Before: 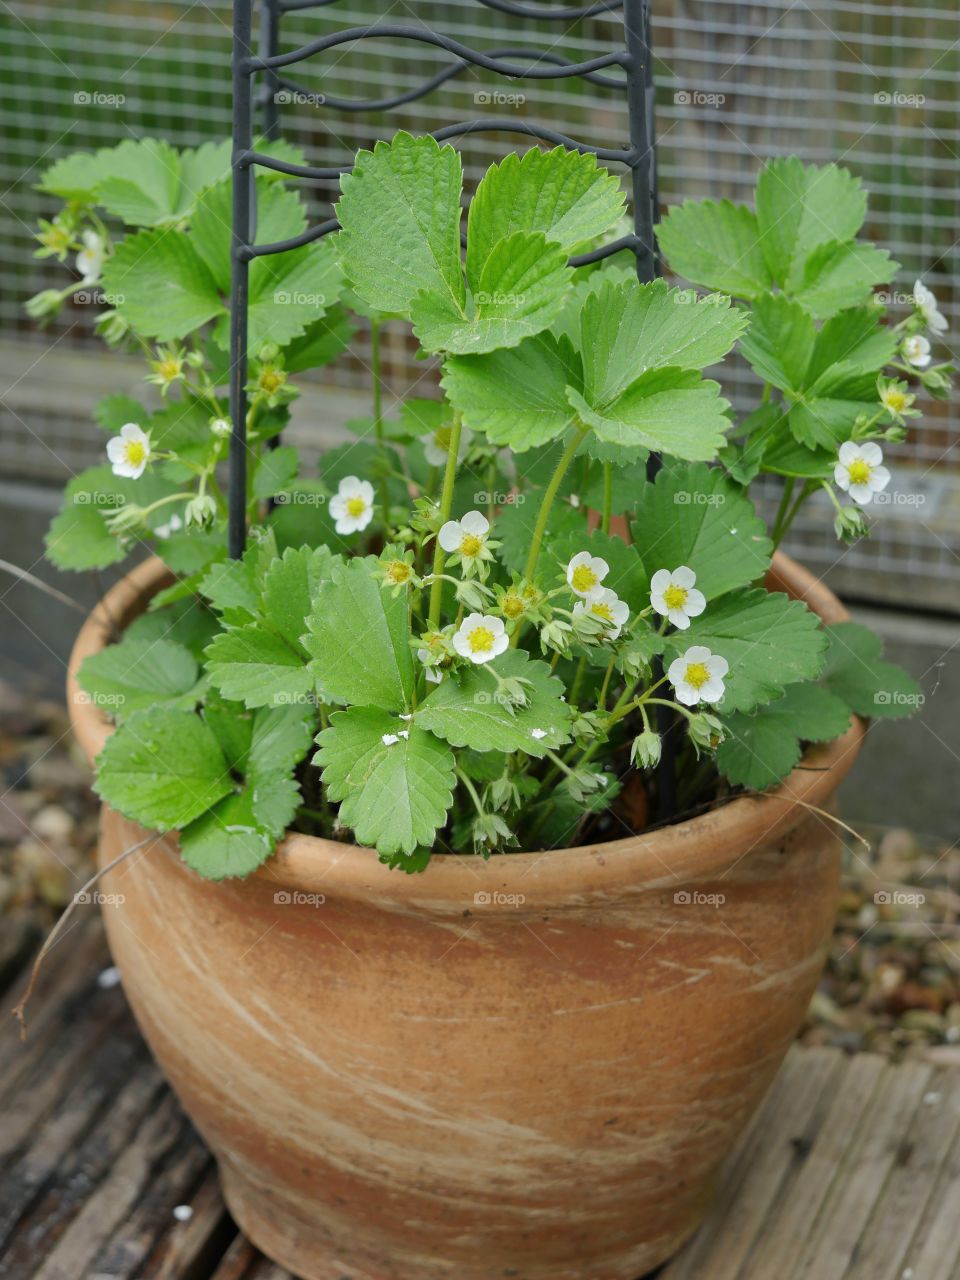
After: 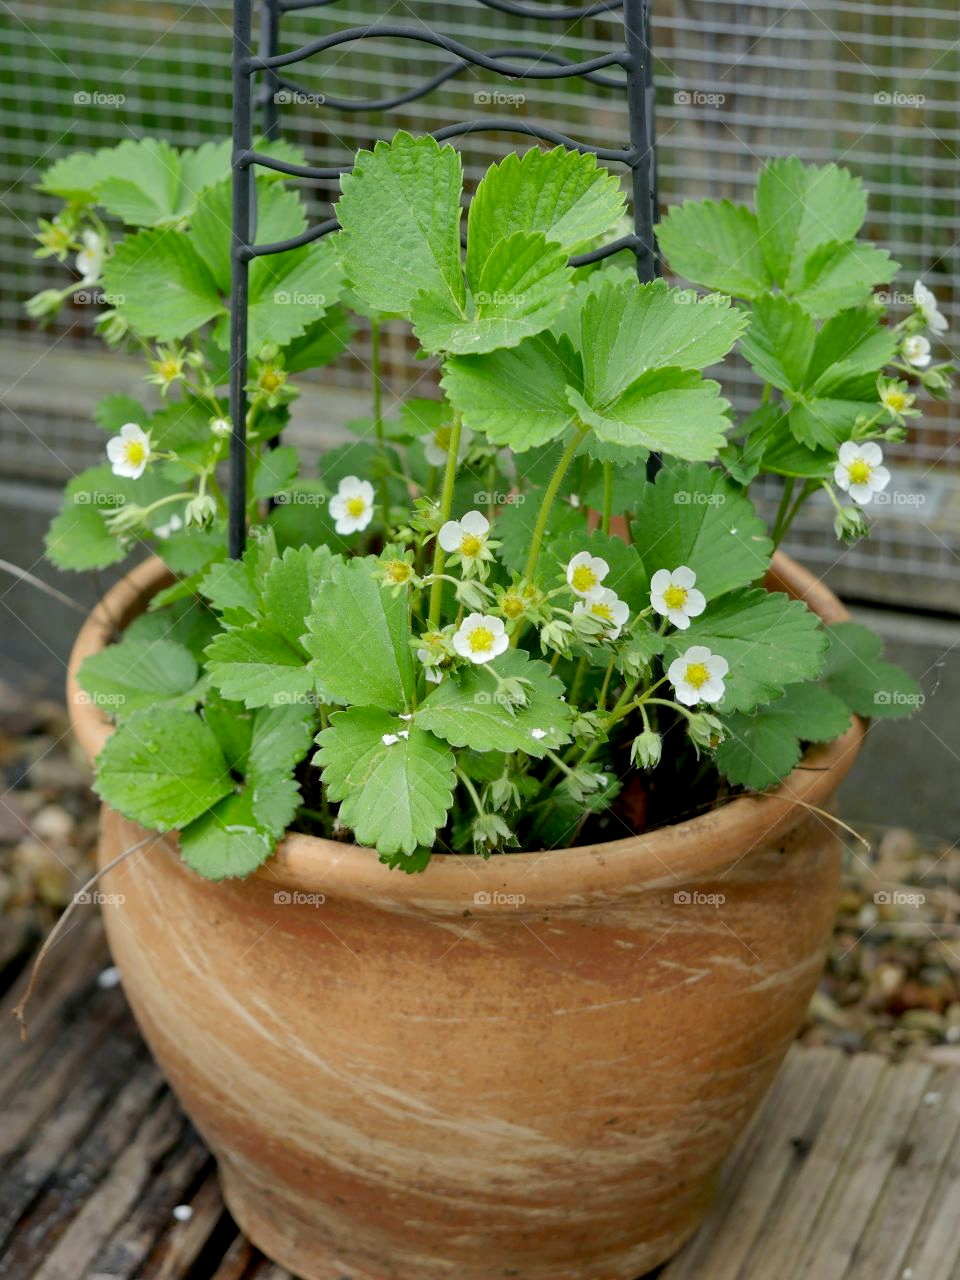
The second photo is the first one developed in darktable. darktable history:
exposure: black level correction 0.009, exposure 0.115 EV, compensate highlight preservation false
